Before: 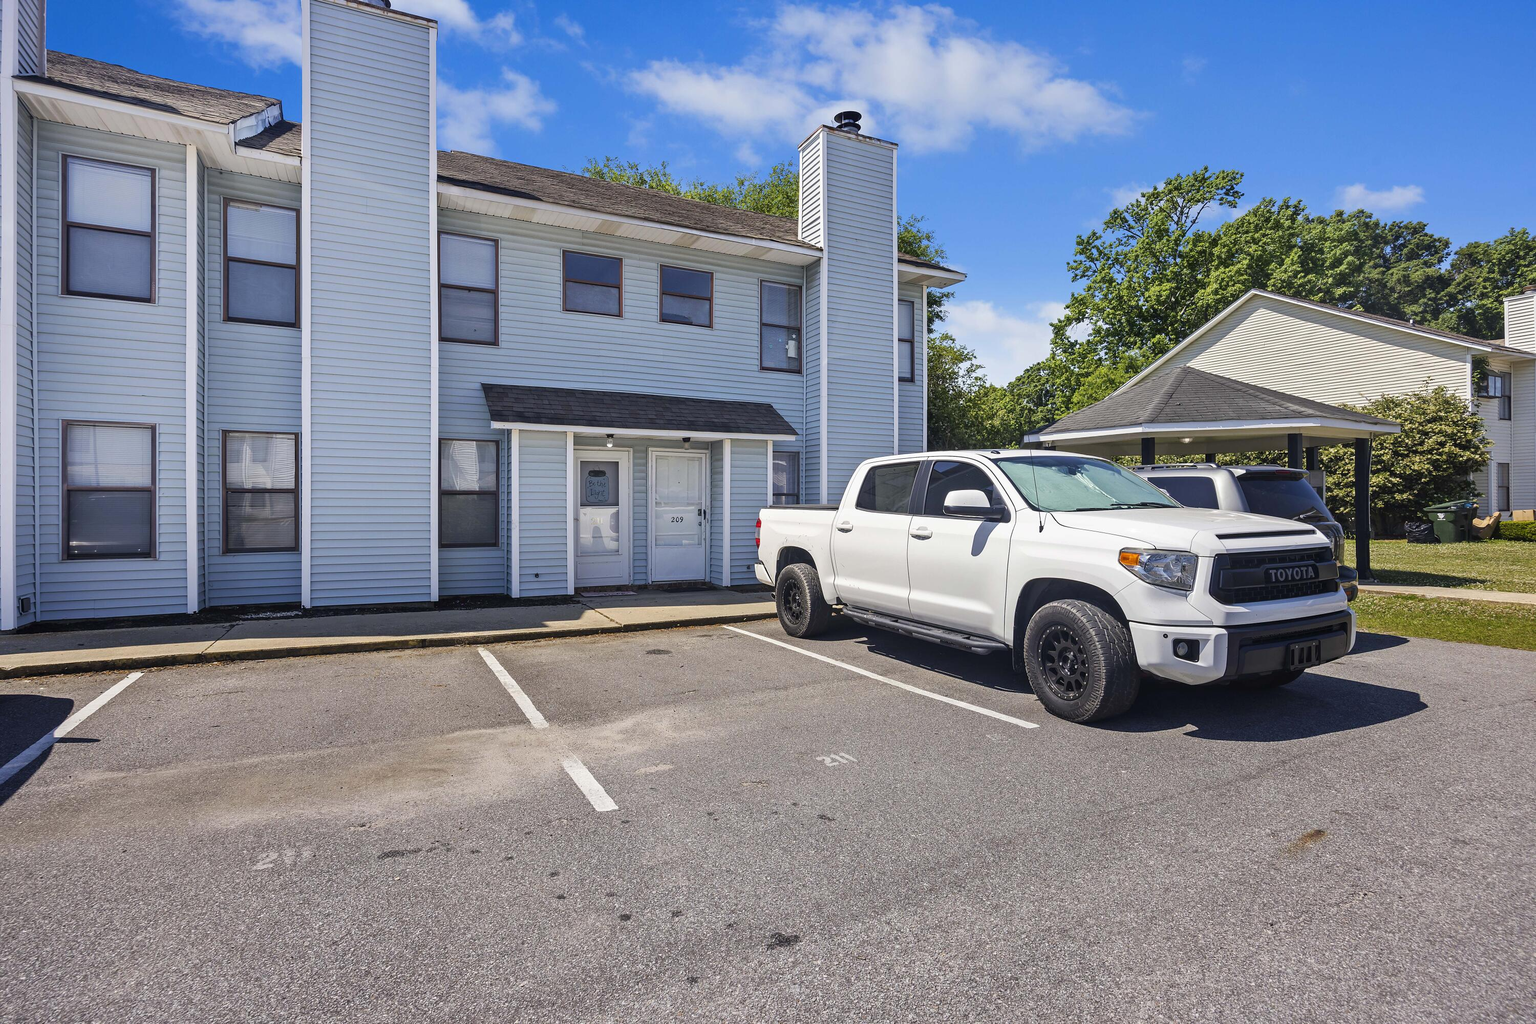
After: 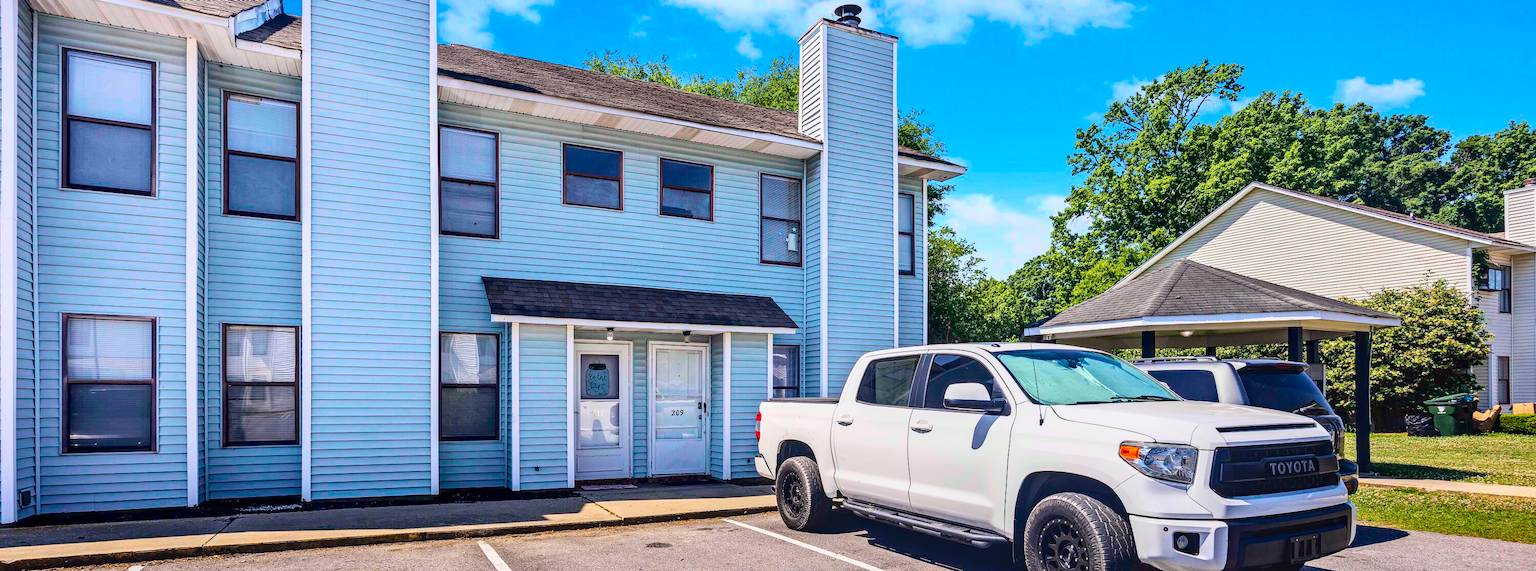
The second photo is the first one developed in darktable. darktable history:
contrast brightness saturation: contrast 0.028, brightness 0.056, saturation 0.123
crop and rotate: top 10.48%, bottom 33.699%
haze removal: compatibility mode true, adaptive false
exposure: exposure -0.003 EV, compensate highlight preservation false
local contrast: detail 130%
tone curve: curves: ch0 [(0, 0.031) (0.139, 0.084) (0.311, 0.278) (0.495, 0.544) (0.718, 0.816) (0.841, 0.909) (1, 0.967)]; ch1 [(0, 0) (0.272, 0.249) (0.388, 0.385) (0.479, 0.456) (0.495, 0.497) (0.538, 0.55) (0.578, 0.595) (0.707, 0.778) (1, 1)]; ch2 [(0, 0) (0.125, 0.089) (0.353, 0.329) (0.443, 0.408) (0.502, 0.495) (0.56, 0.553) (0.608, 0.631) (1, 1)], color space Lab, independent channels, preserve colors none
